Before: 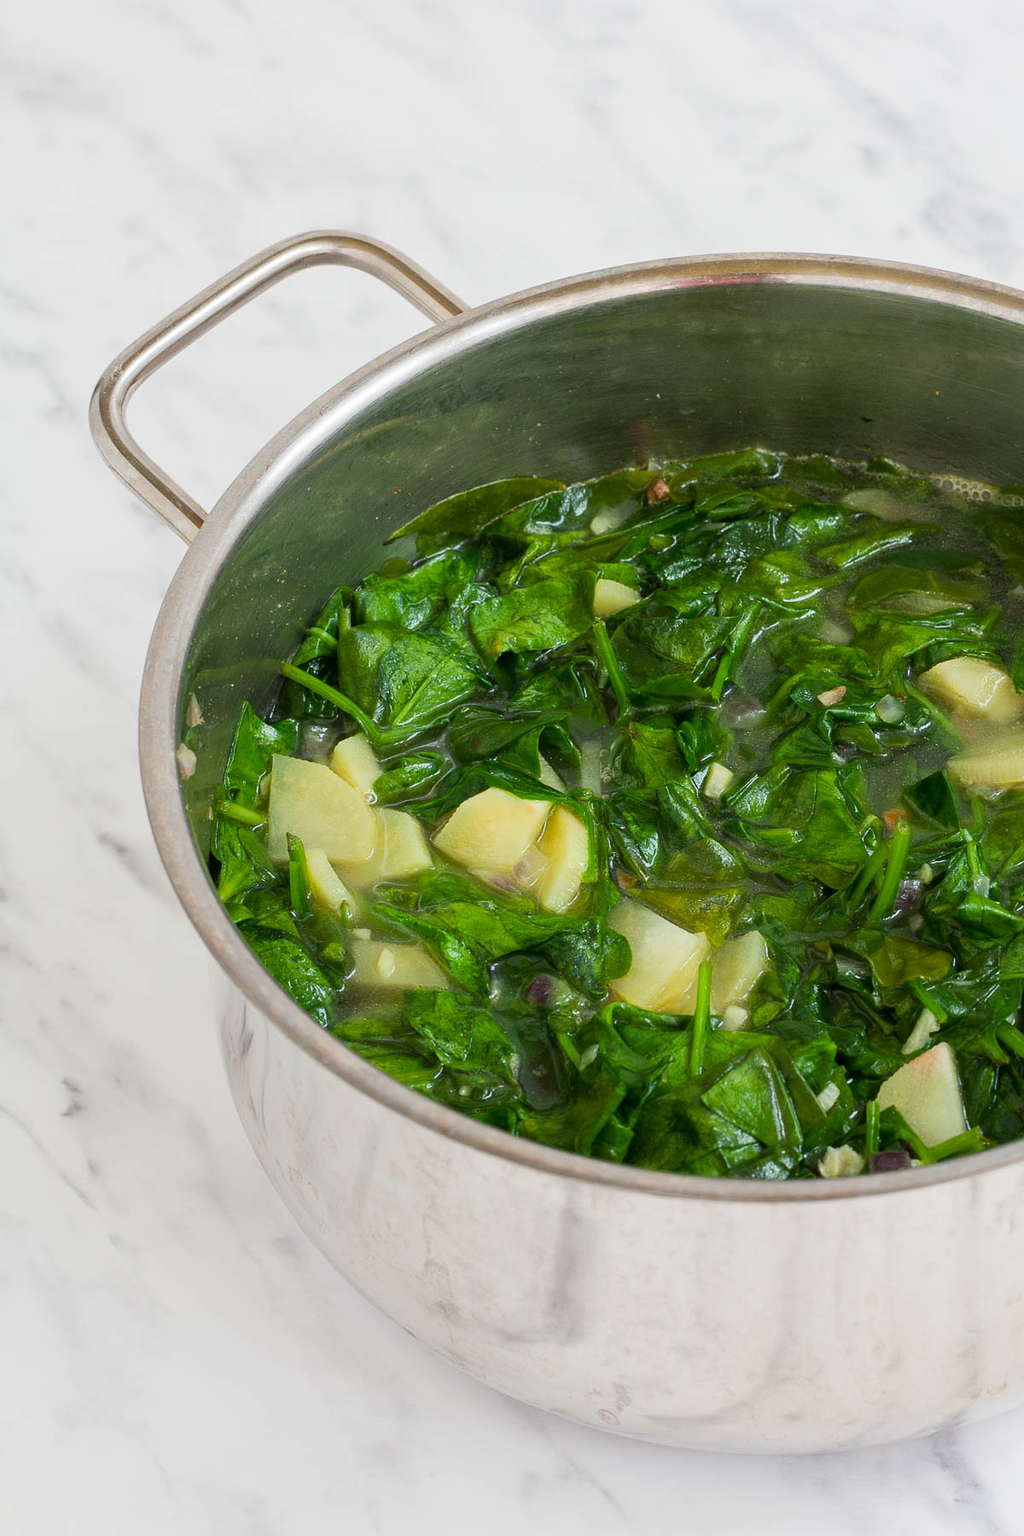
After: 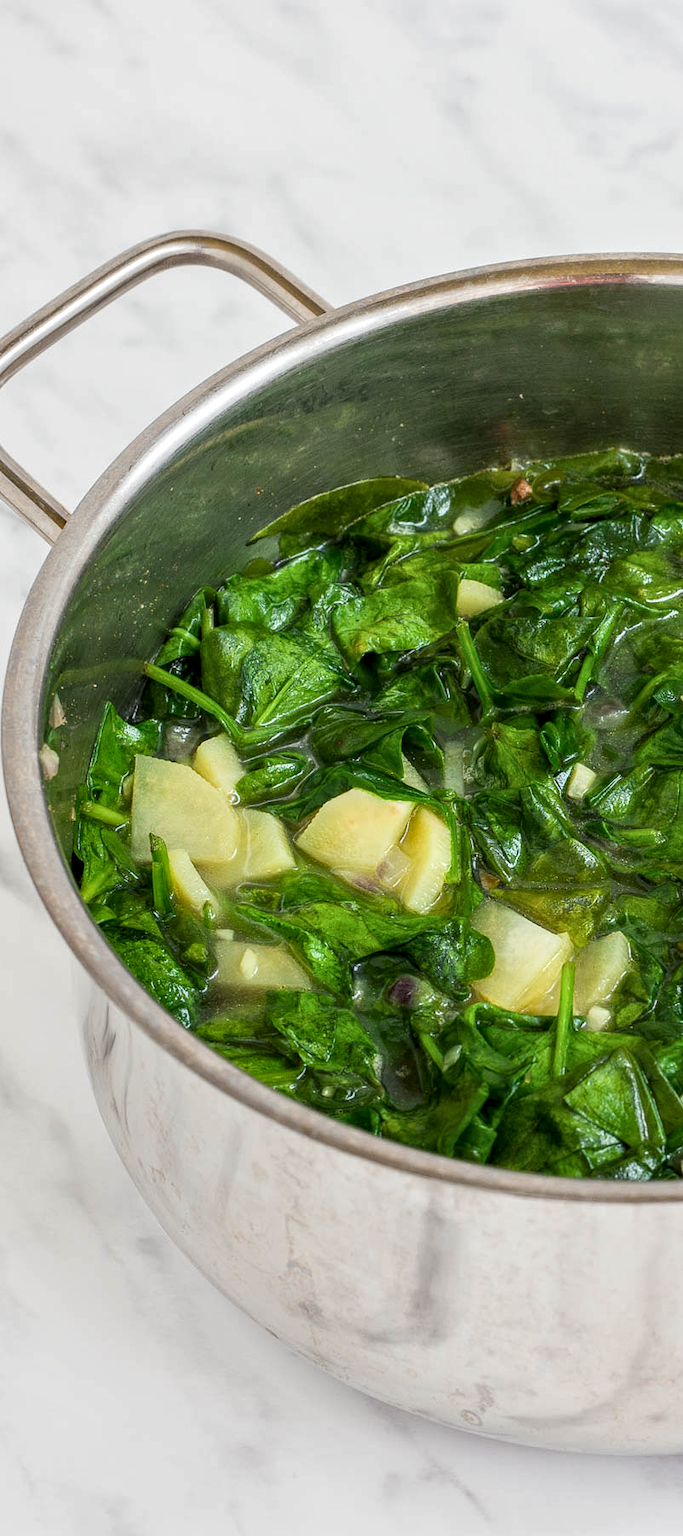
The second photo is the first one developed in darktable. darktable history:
crop and rotate: left 13.422%, right 19.902%
local contrast: highlights 62%, detail 143%, midtone range 0.431
